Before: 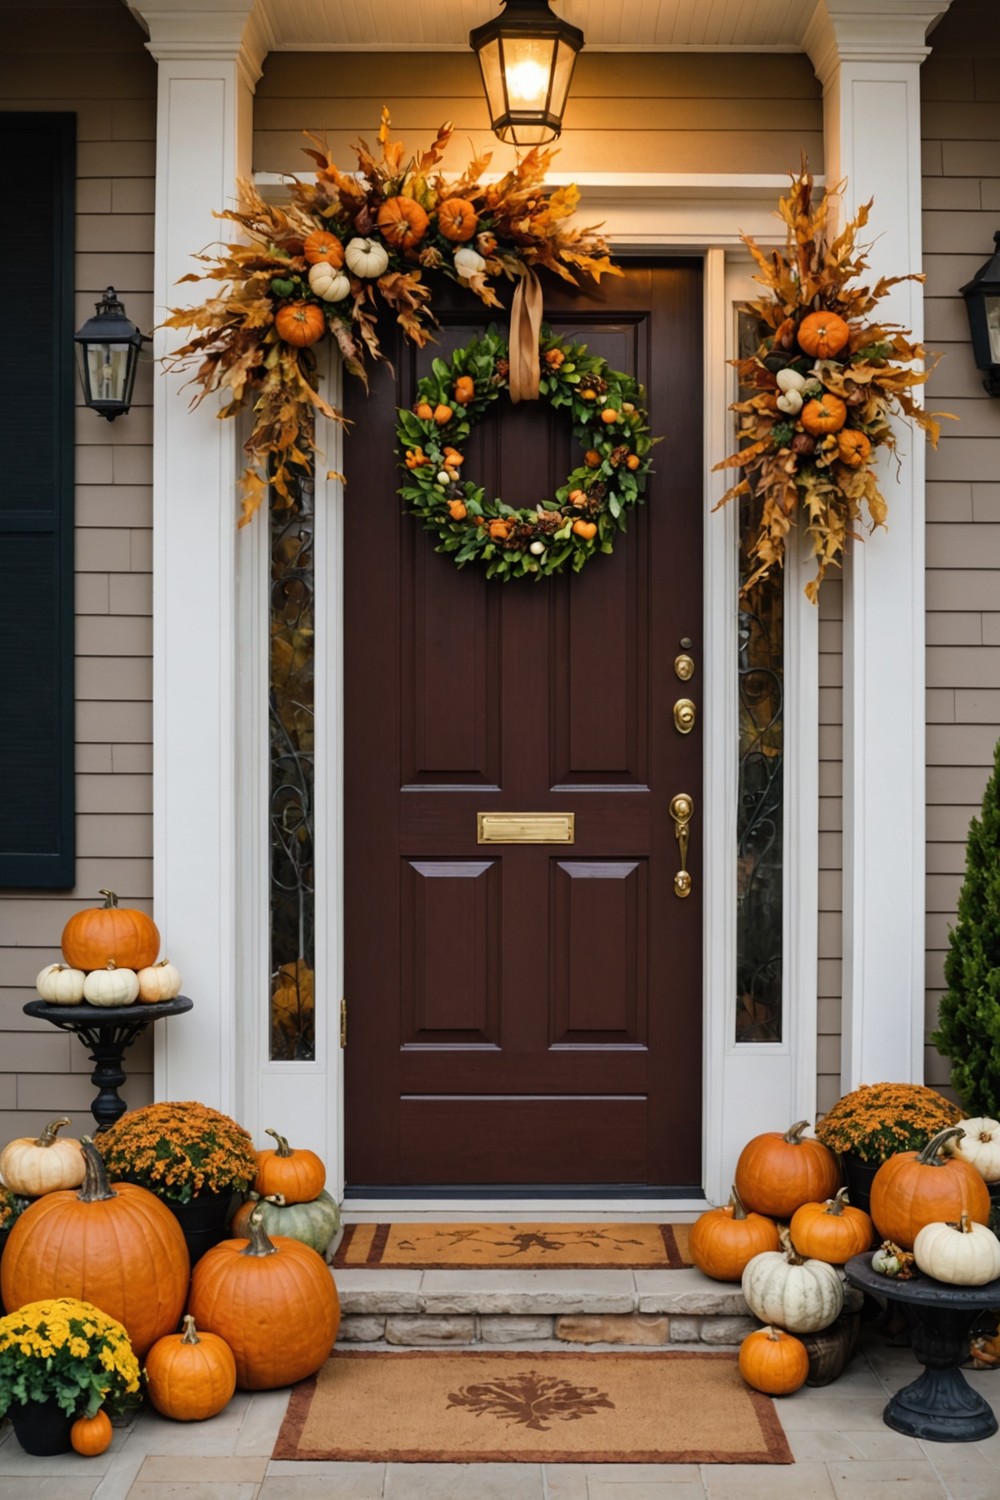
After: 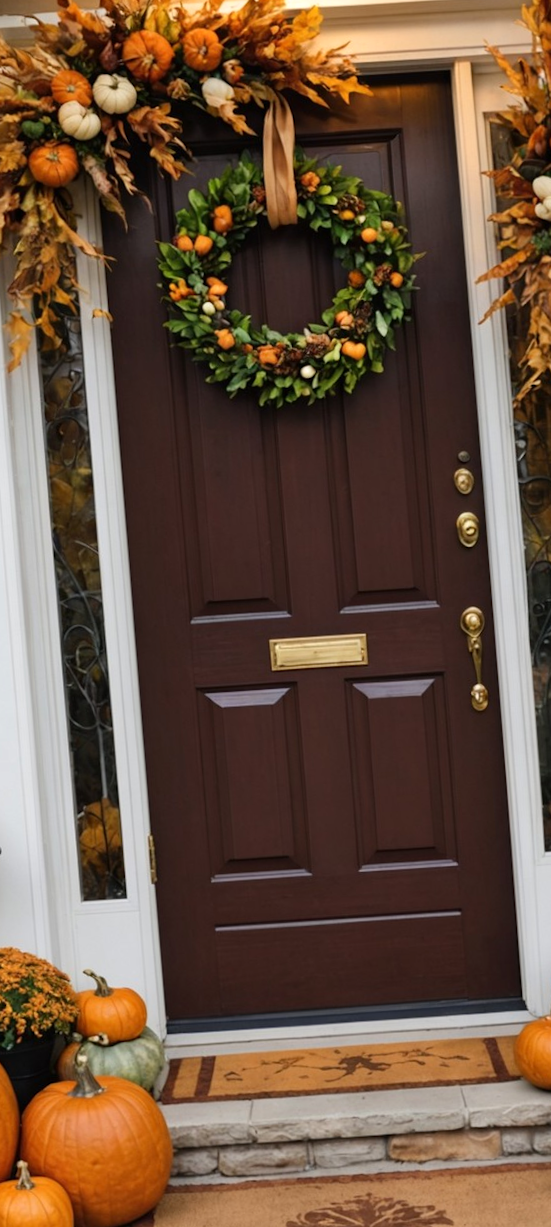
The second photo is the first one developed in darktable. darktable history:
exposure: exposure 0.127 EV, compensate highlight preservation false
rotate and perspective: rotation -4.2°, shear 0.006, automatic cropping off
crop and rotate: angle 0.02°, left 24.353%, top 13.219%, right 26.156%, bottom 8.224%
